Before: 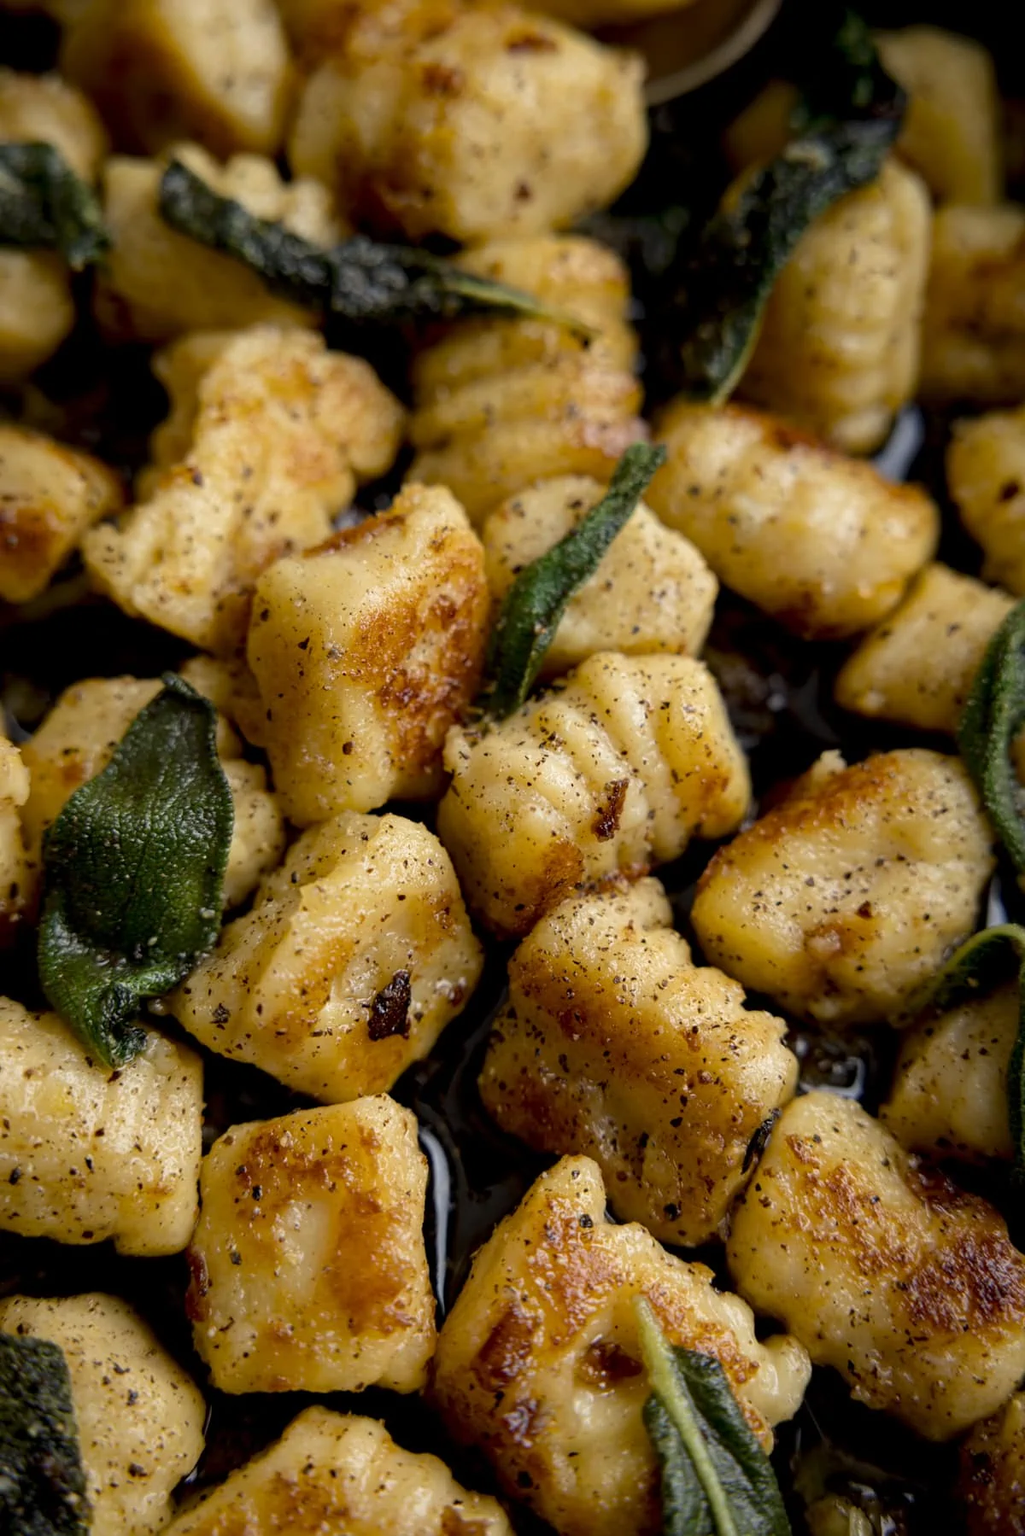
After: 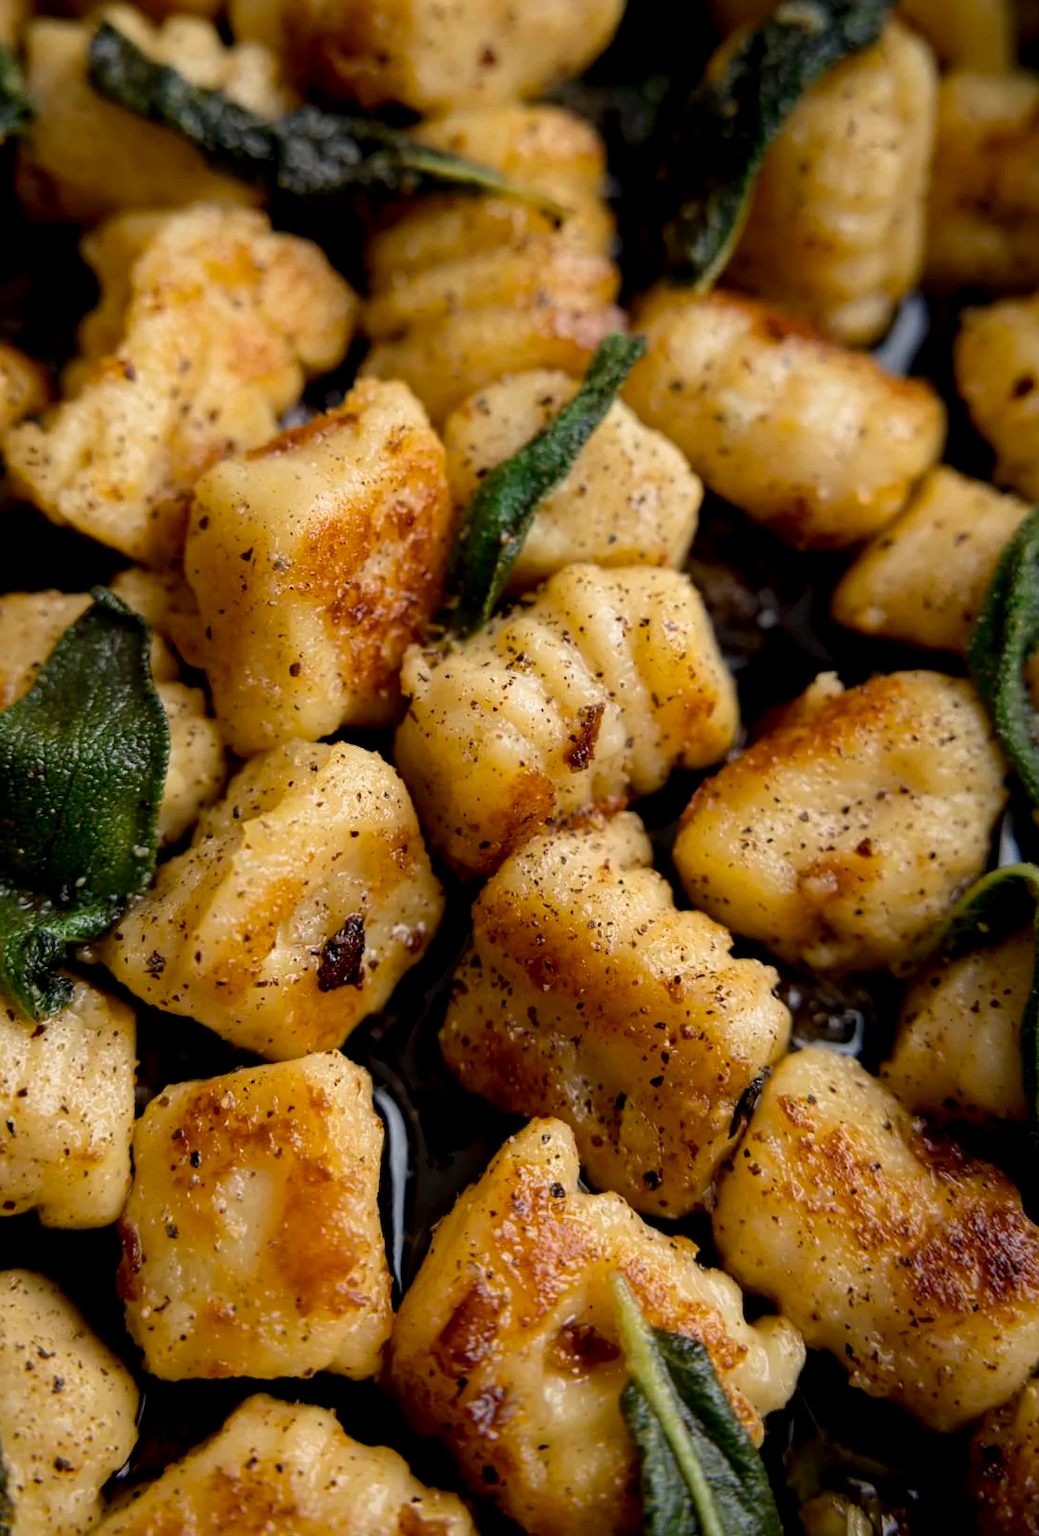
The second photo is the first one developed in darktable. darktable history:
crop and rotate: left 7.765%, top 9.12%
